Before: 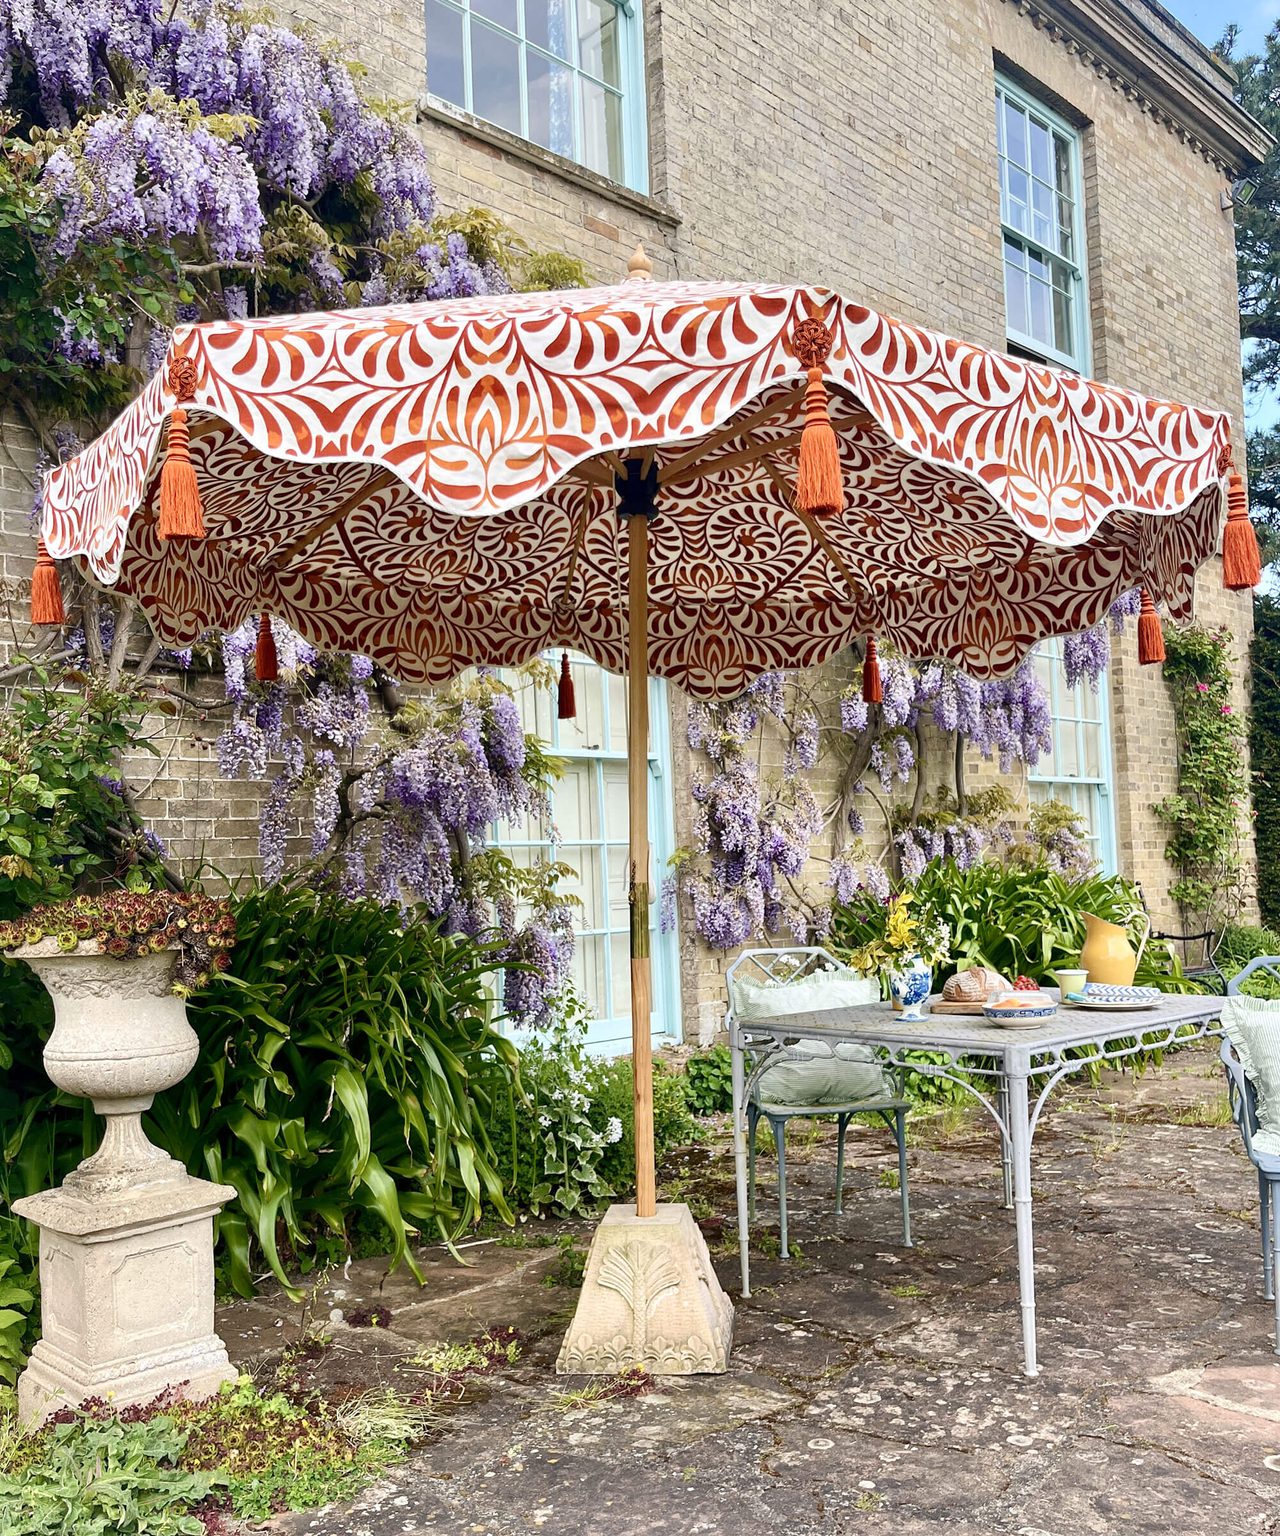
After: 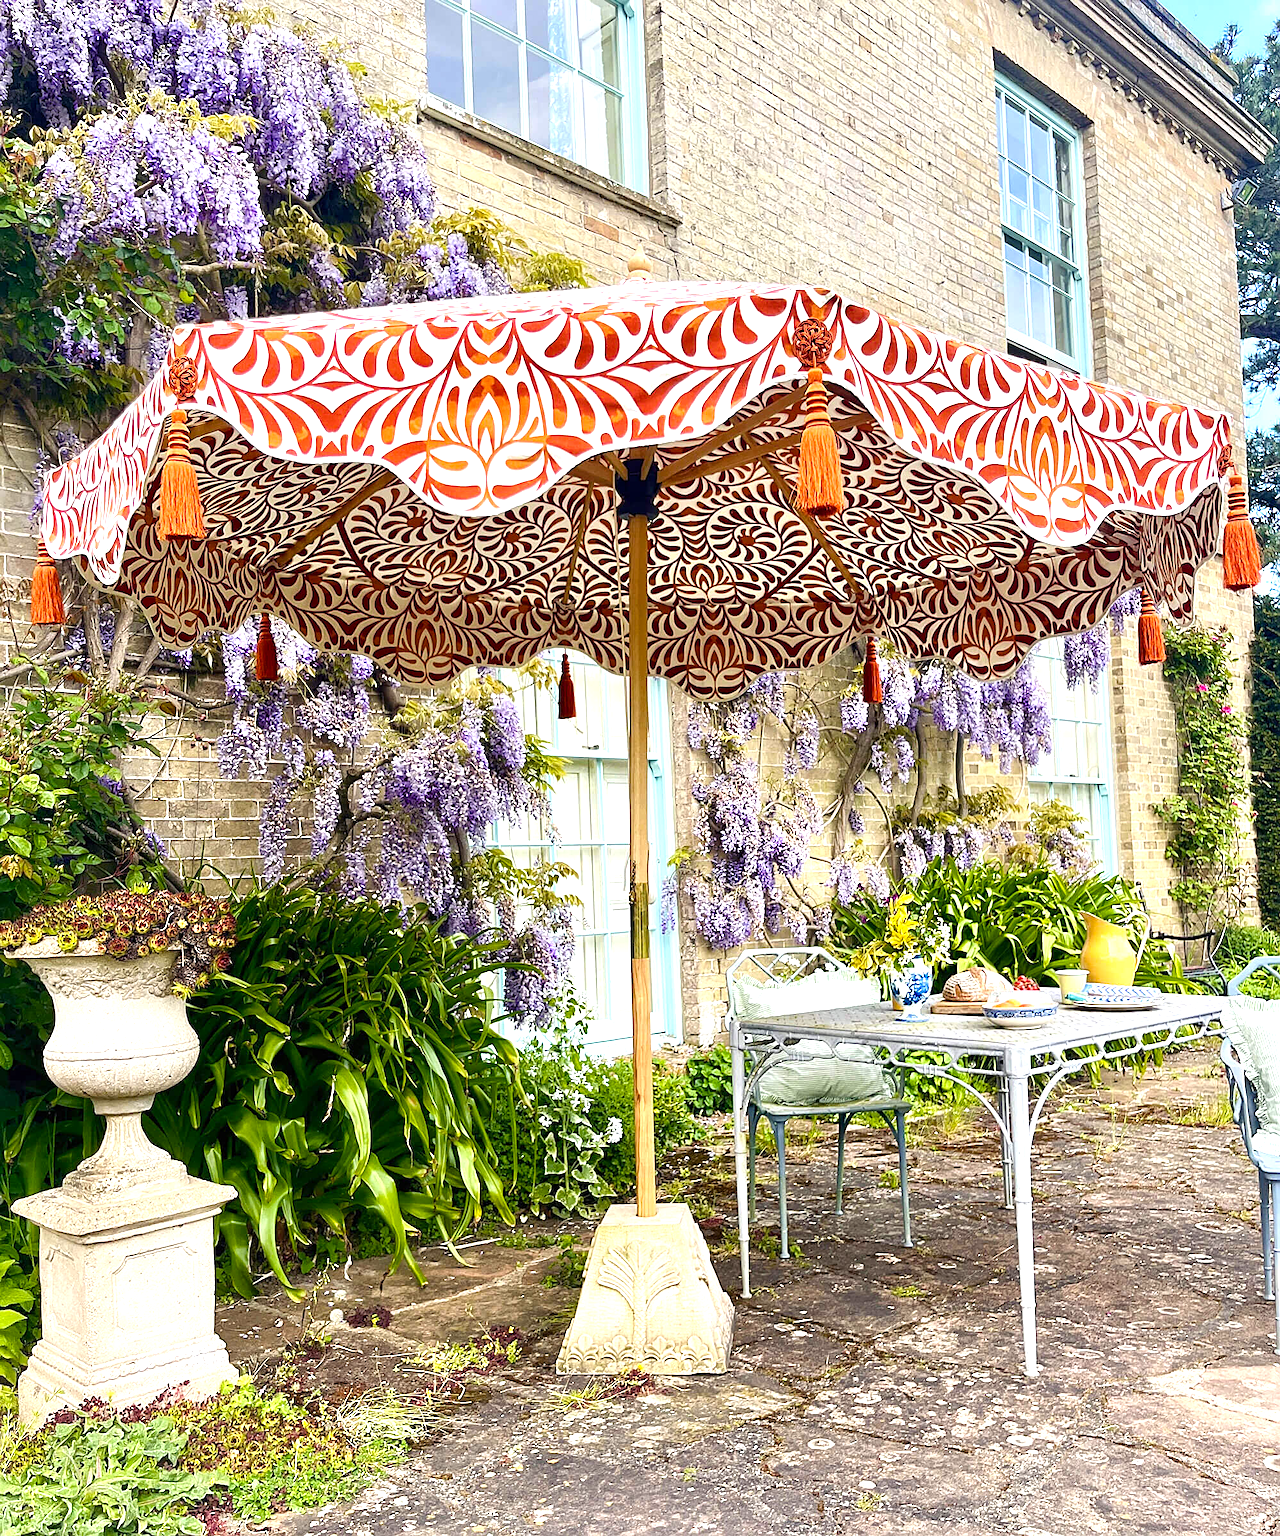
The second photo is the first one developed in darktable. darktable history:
exposure: black level correction 0, exposure 0.695 EV, compensate highlight preservation false
sharpen: radius 1.963
color balance rgb: shadows lift › chroma 3.142%, shadows lift › hue 282.07°, perceptual saturation grading › global saturation 25.42%, global vibrance 9.999%
